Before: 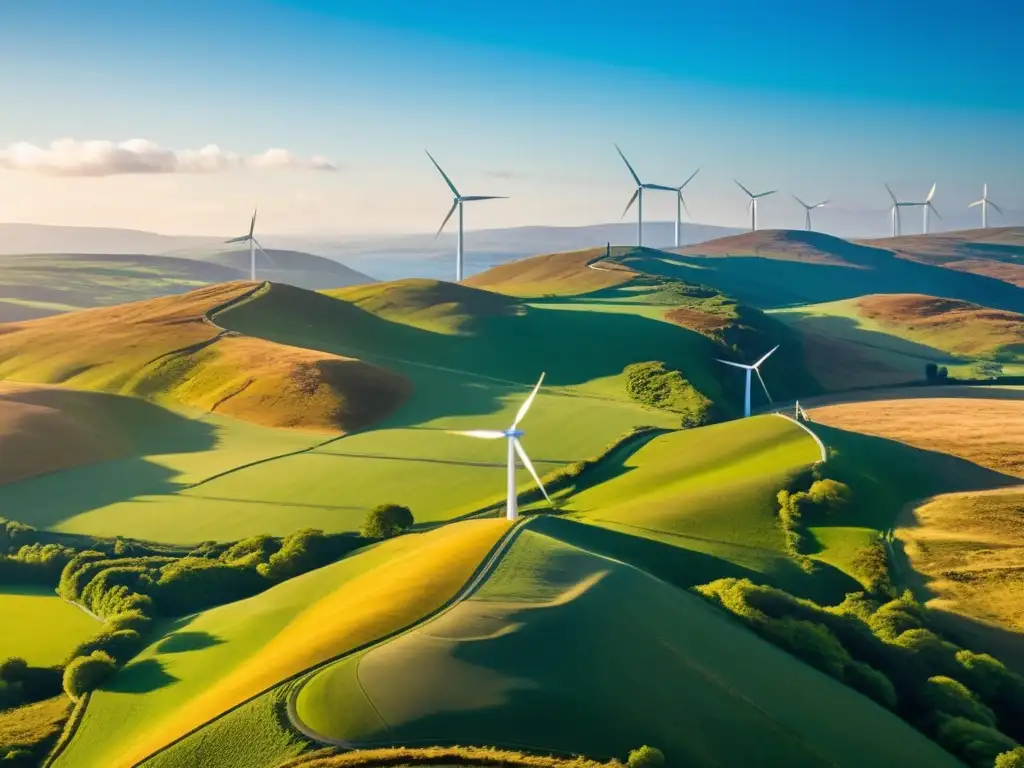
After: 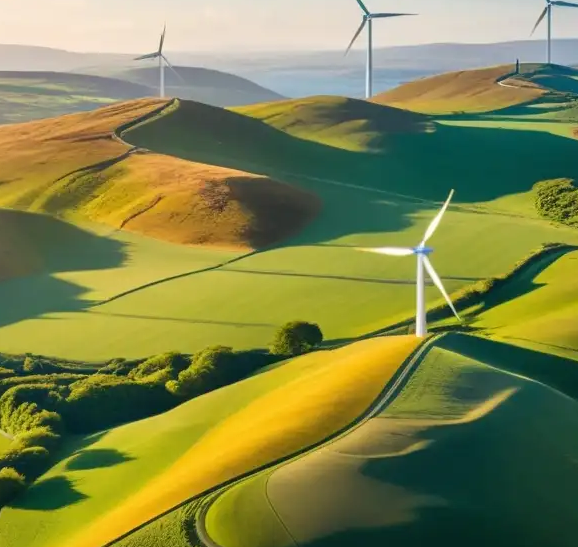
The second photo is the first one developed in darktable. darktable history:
crop: left 8.888%, top 23.901%, right 34.57%, bottom 4.774%
